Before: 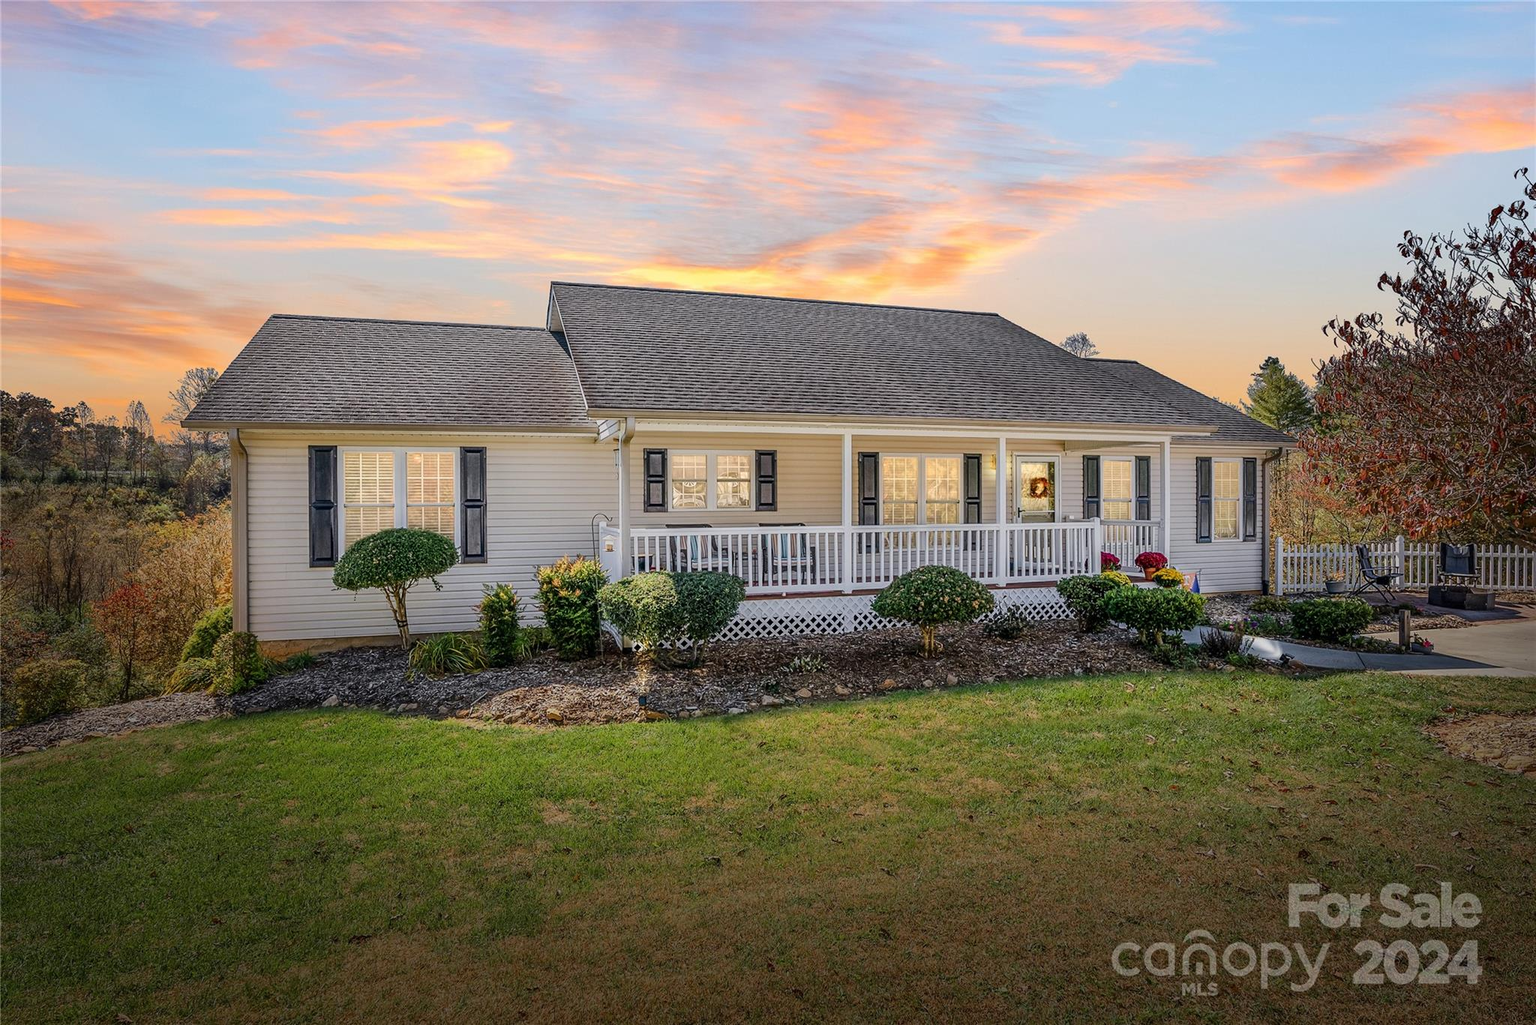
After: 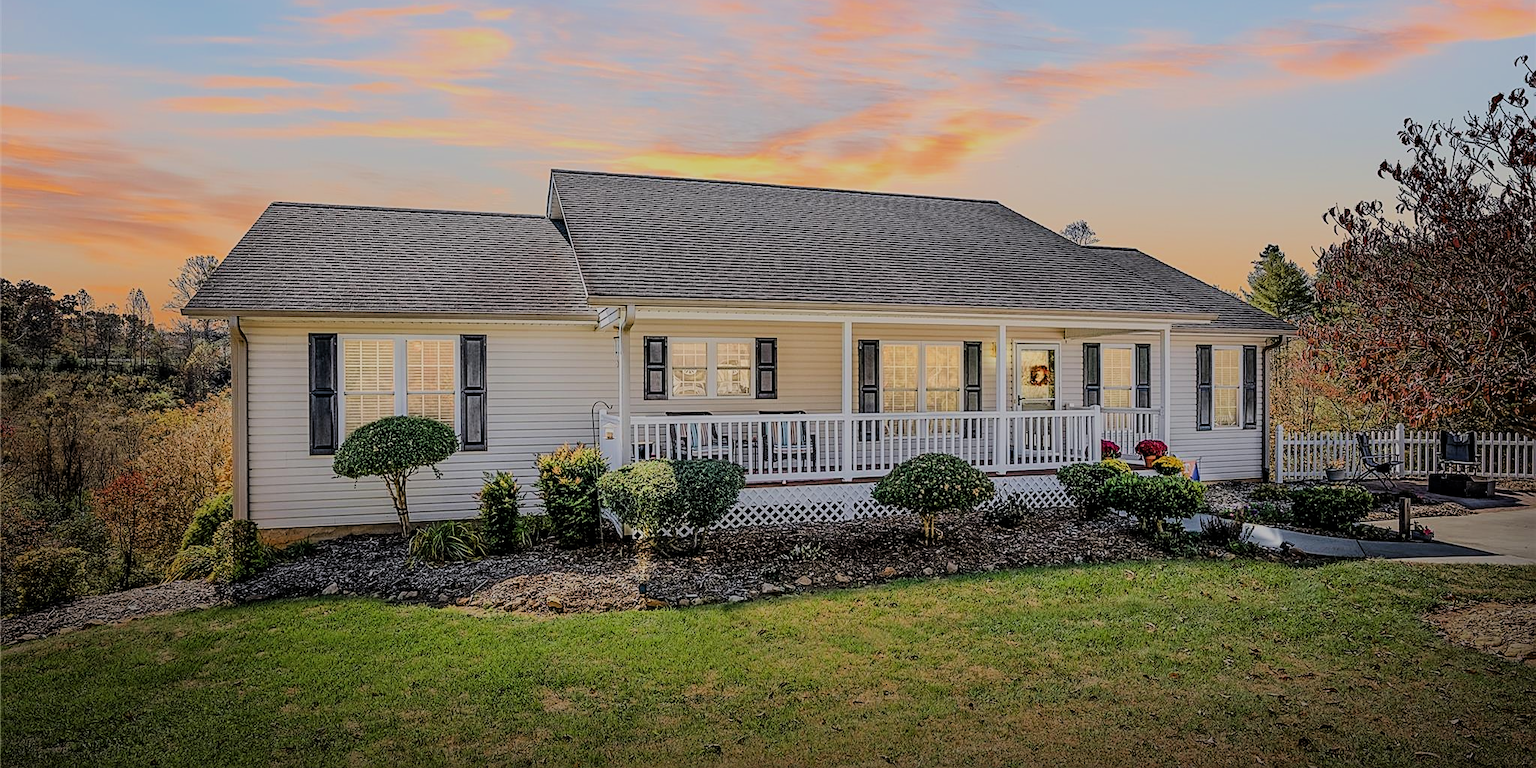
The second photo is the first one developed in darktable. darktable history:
crop: top 11.038%, bottom 13.962%
filmic rgb: black relative exposure -6.15 EV, white relative exposure 6.96 EV, hardness 2.23, color science v6 (2022)
sharpen: on, module defaults
